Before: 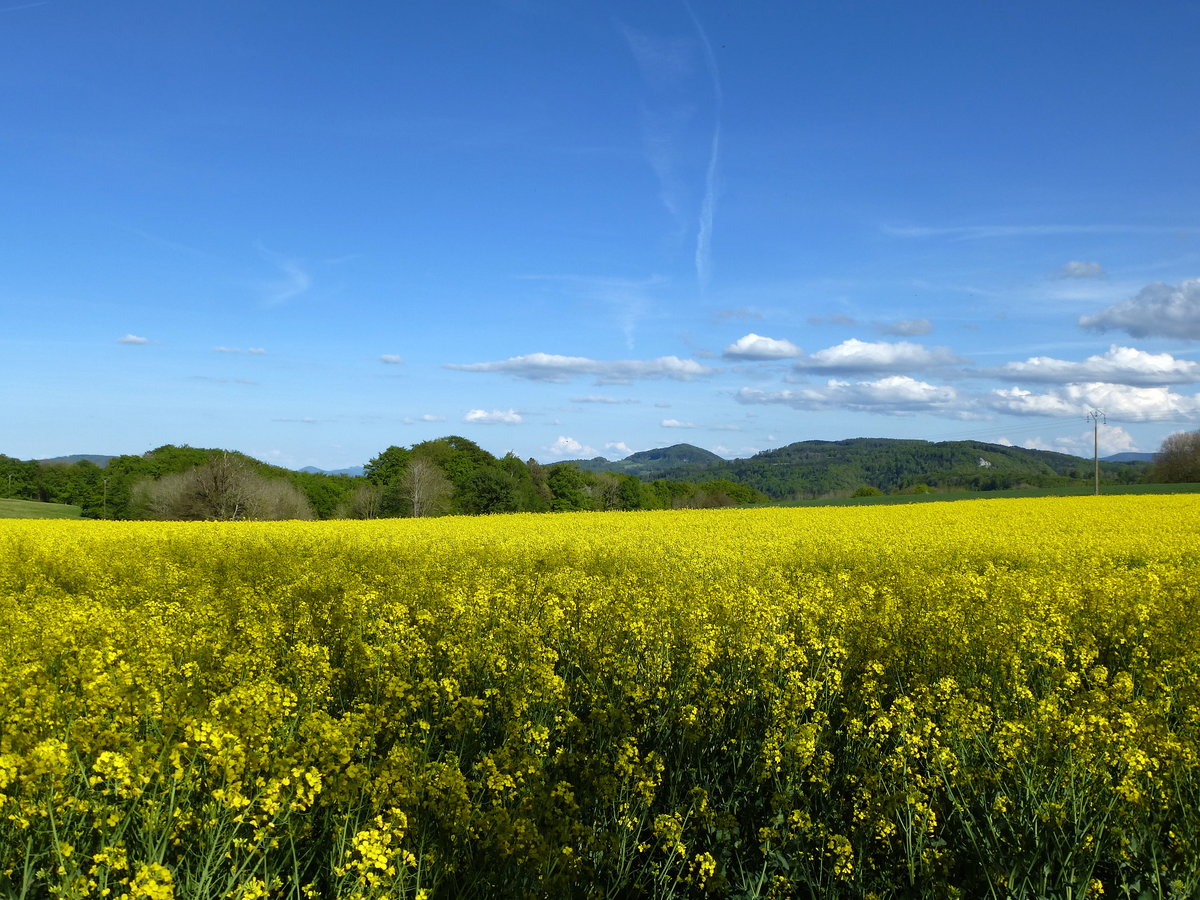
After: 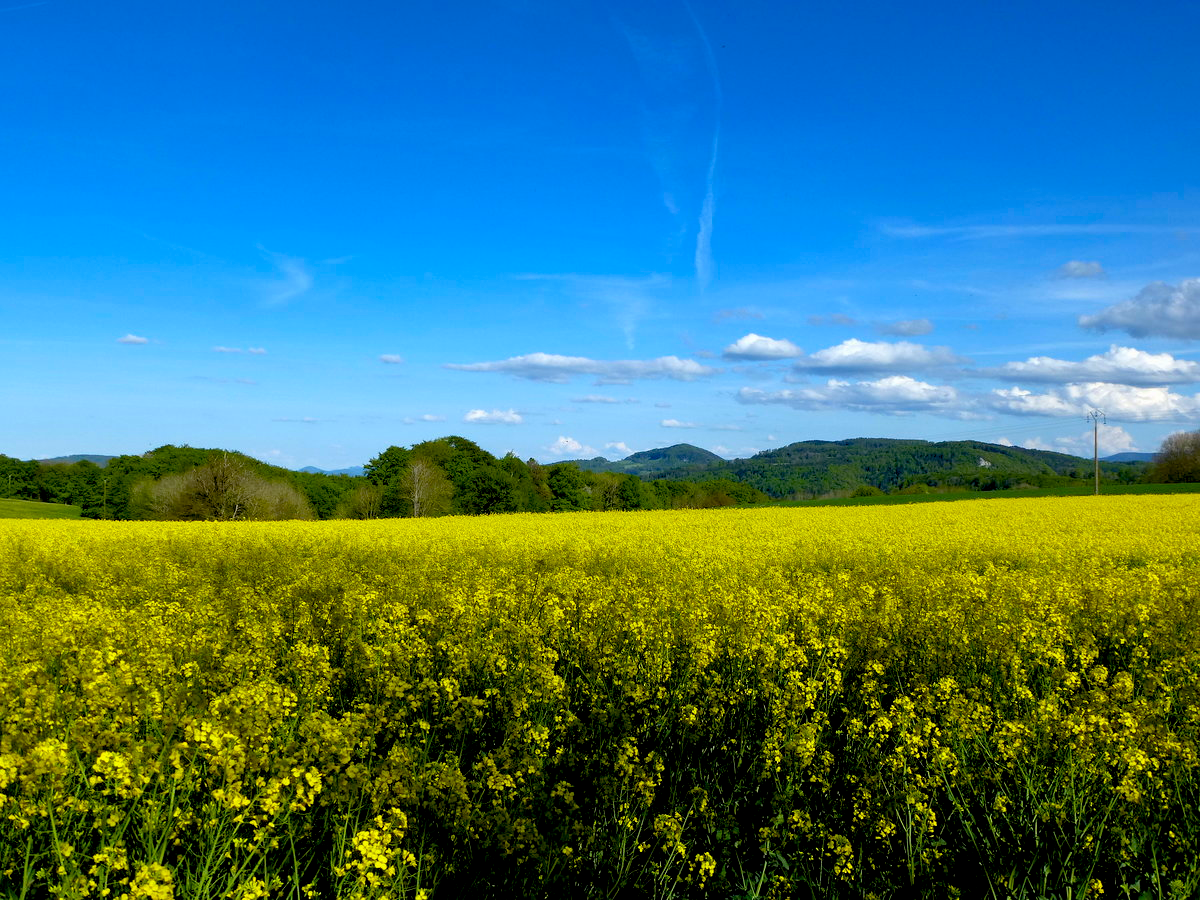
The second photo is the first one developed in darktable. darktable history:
contrast brightness saturation: saturation 0.105
color balance rgb: global offset › luminance -1.435%, perceptual saturation grading › global saturation 30.074%
